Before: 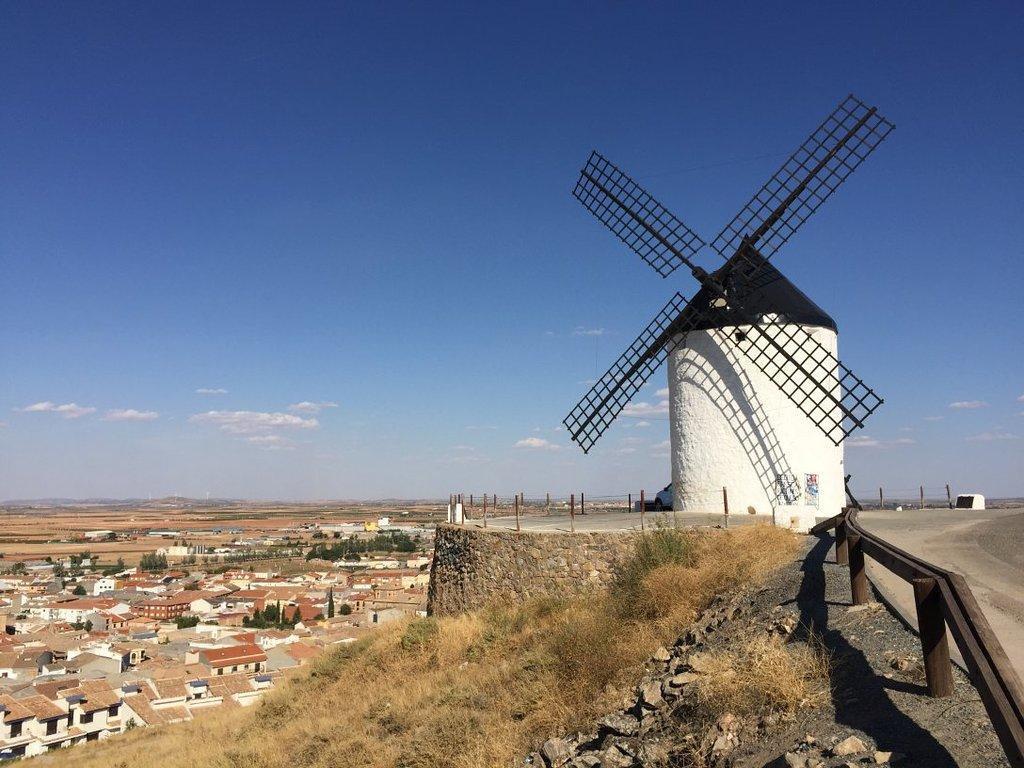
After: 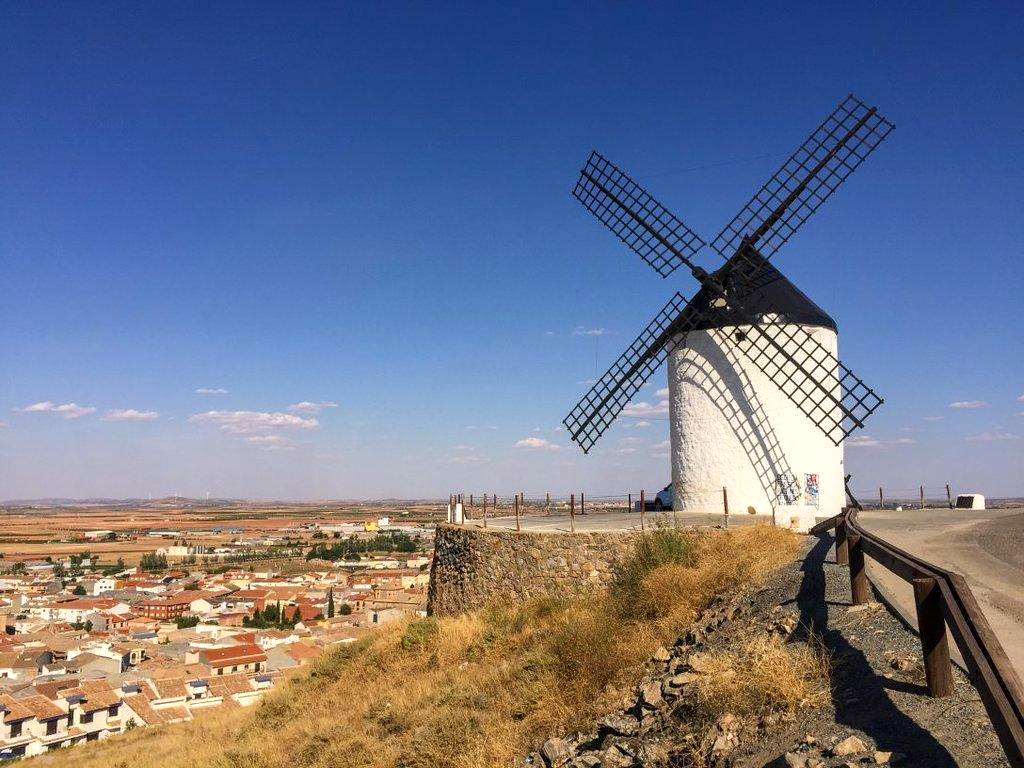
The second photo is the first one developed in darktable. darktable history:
color correction: highlights a* 3.25, highlights b* 1.64, saturation 1.22
local contrast: on, module defaults
